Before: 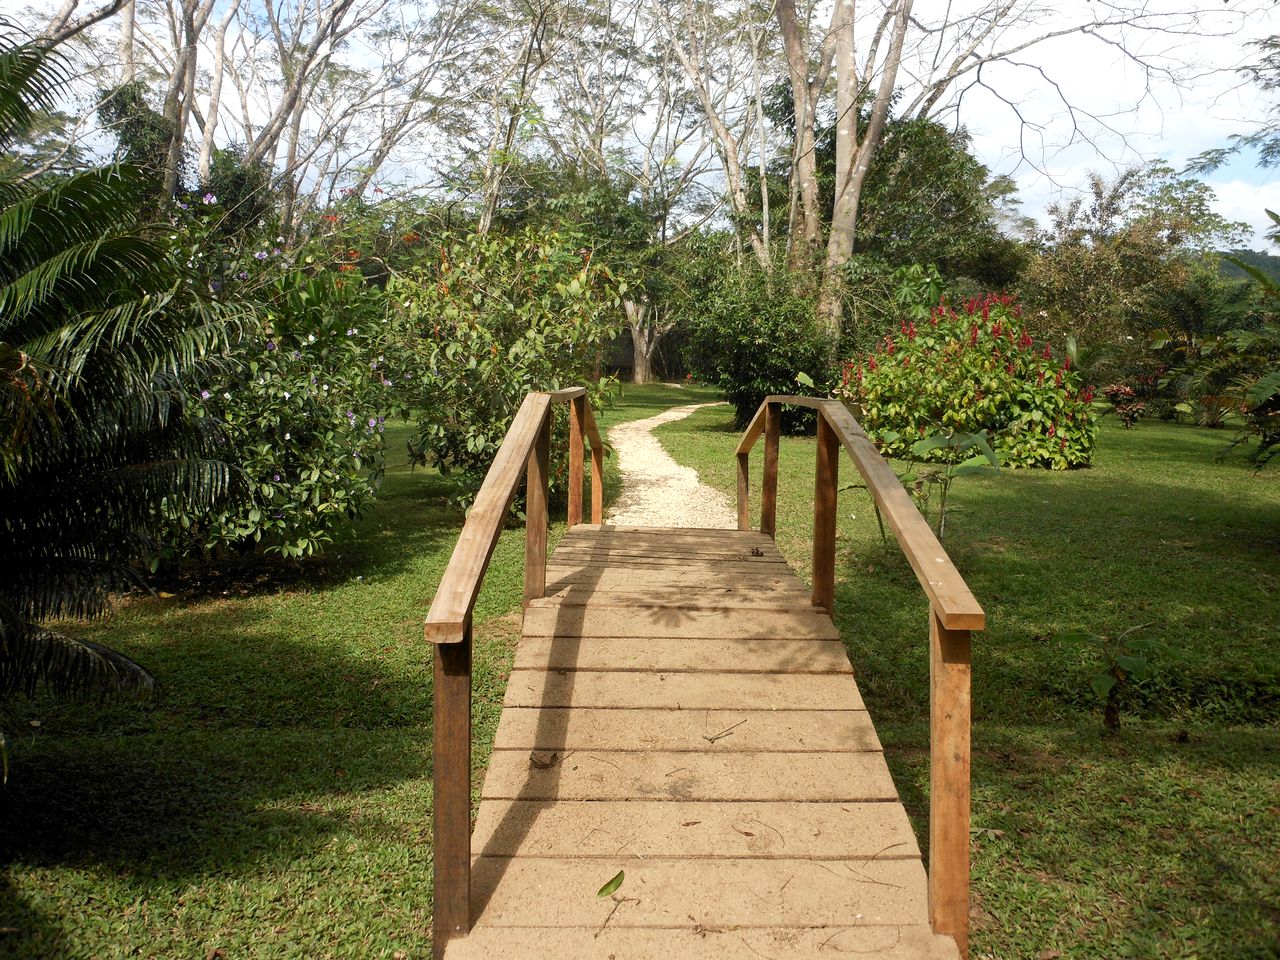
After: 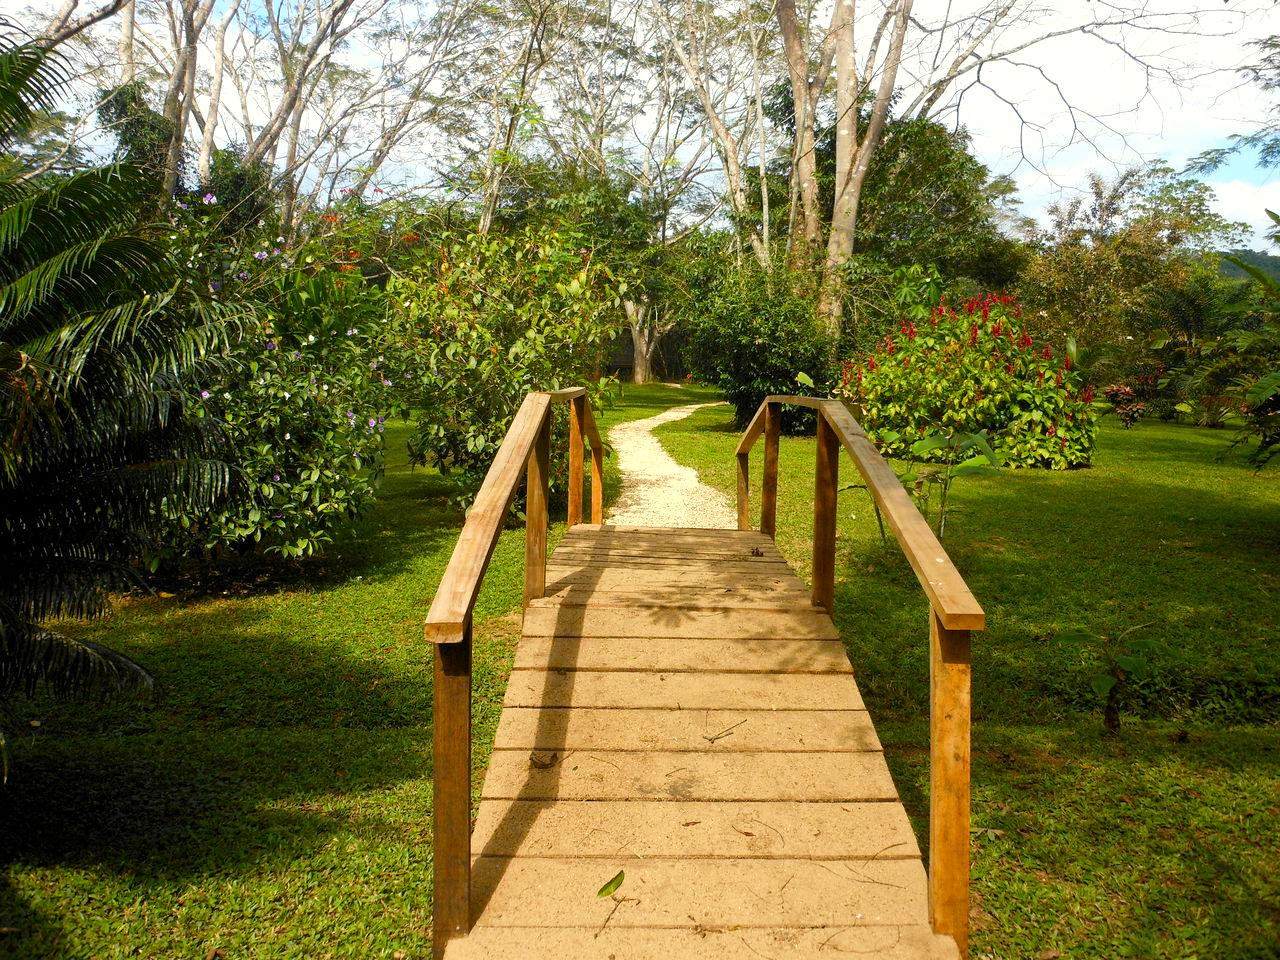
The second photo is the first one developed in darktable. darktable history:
color balance rgb: power › hue 310.8°, highlights gain › luminance 5.732%, highlights gain › chroma 2.595%, highlights gain › hue 91.36°, linear chroma grading › shadows -39.356%, linear chroma grading › highlights 40.815%, linear chroma grading › global chroma 44.705%, linear chroma grading › mid-tones -29.877%, perceptual saturation grading › global saturation 20%, perceptual saturation grading › highlights -50.02%, perceptual saturation grading › shadows 31.135%, global vibrance 9.768%
